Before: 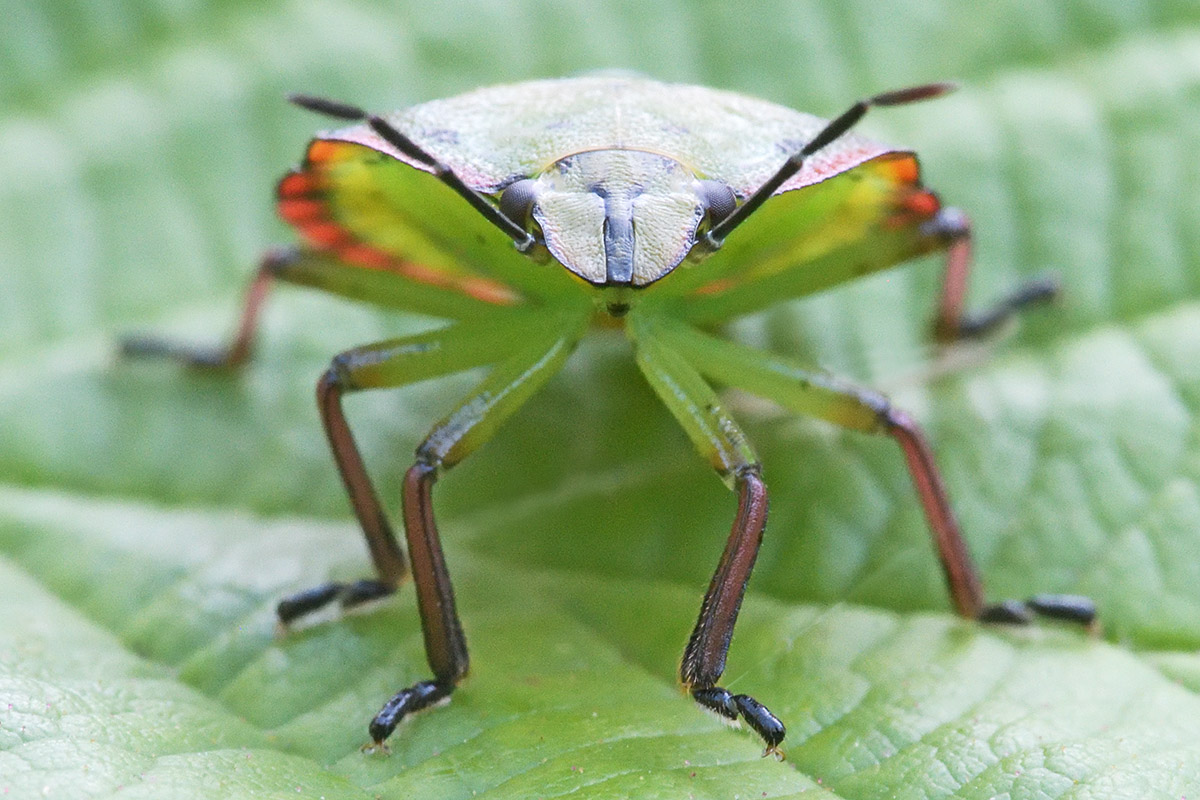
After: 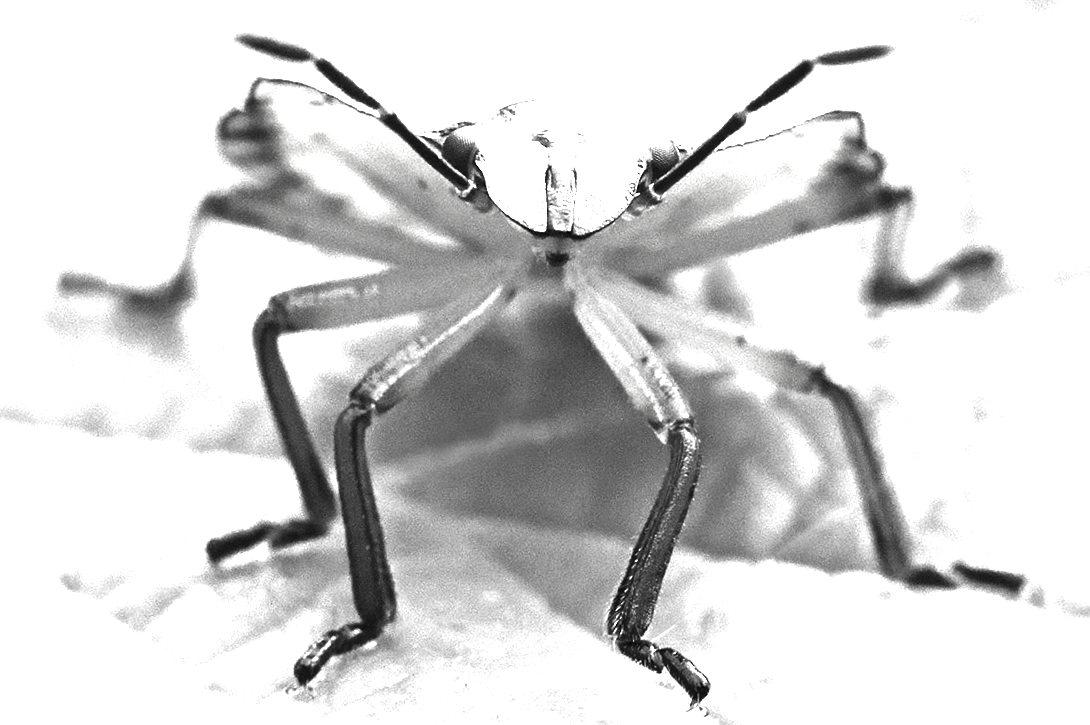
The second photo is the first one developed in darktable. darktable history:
crop and rotate: angle -1.96°, left 3.15%, top 4.269%, right 1.366%, bottom 0.484%
exposure: black level correction 0, exposure 1.743 EV, compensate highlight preservation false
color zones: curves: ch0 [(0.018, 0.548) (0.197, 0.654) (0.425, 0.447) (0.605, 0.658) (0.732, 0.579)]; ch1 [(0.105, 0.531) (0.224, 0.531) (0.386, 0.39) (0.618, 0.456) (0.732, 0.456) (0.956, 0.421)]; ch2 [(0.039, 0.583) (0.215, 0.465) (0.399, 0.544) (0.465, 0.548) (0.614, 0.447) (0.724, 0.43) (0.882, 0.623) (0.956, 0.632)]
contrast brightness saturation: contrast -0.03, brightness -0.582, saturation -0.996
